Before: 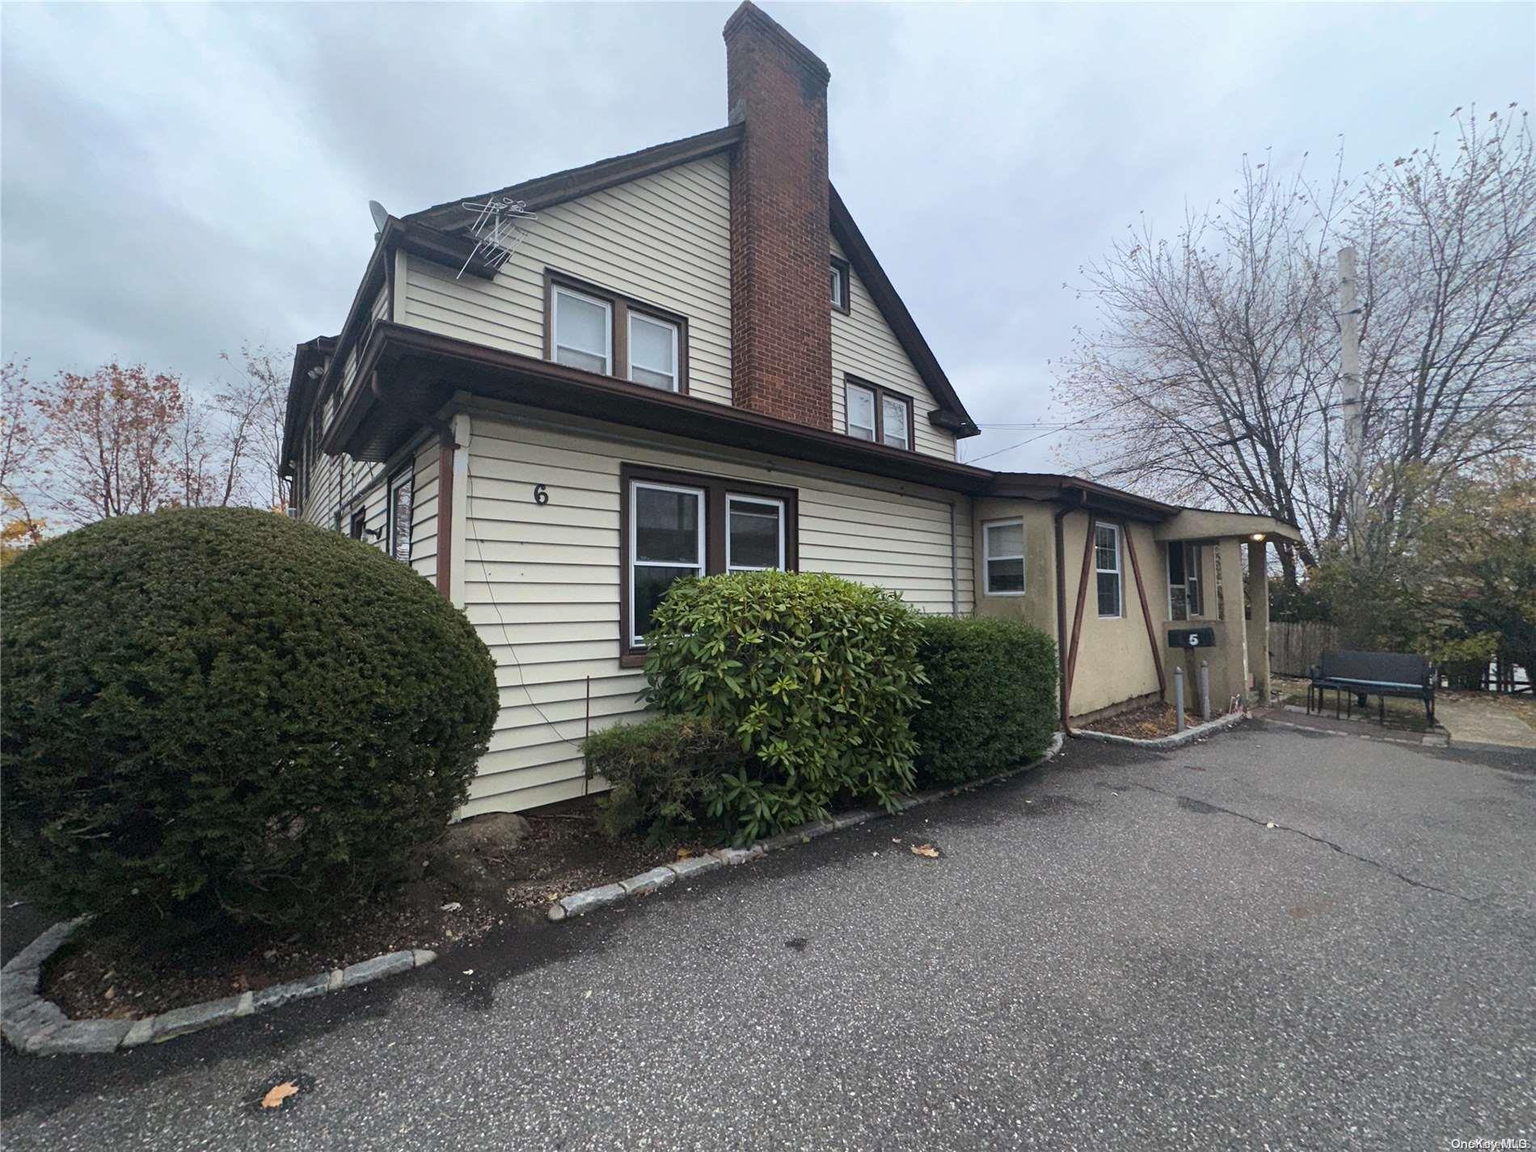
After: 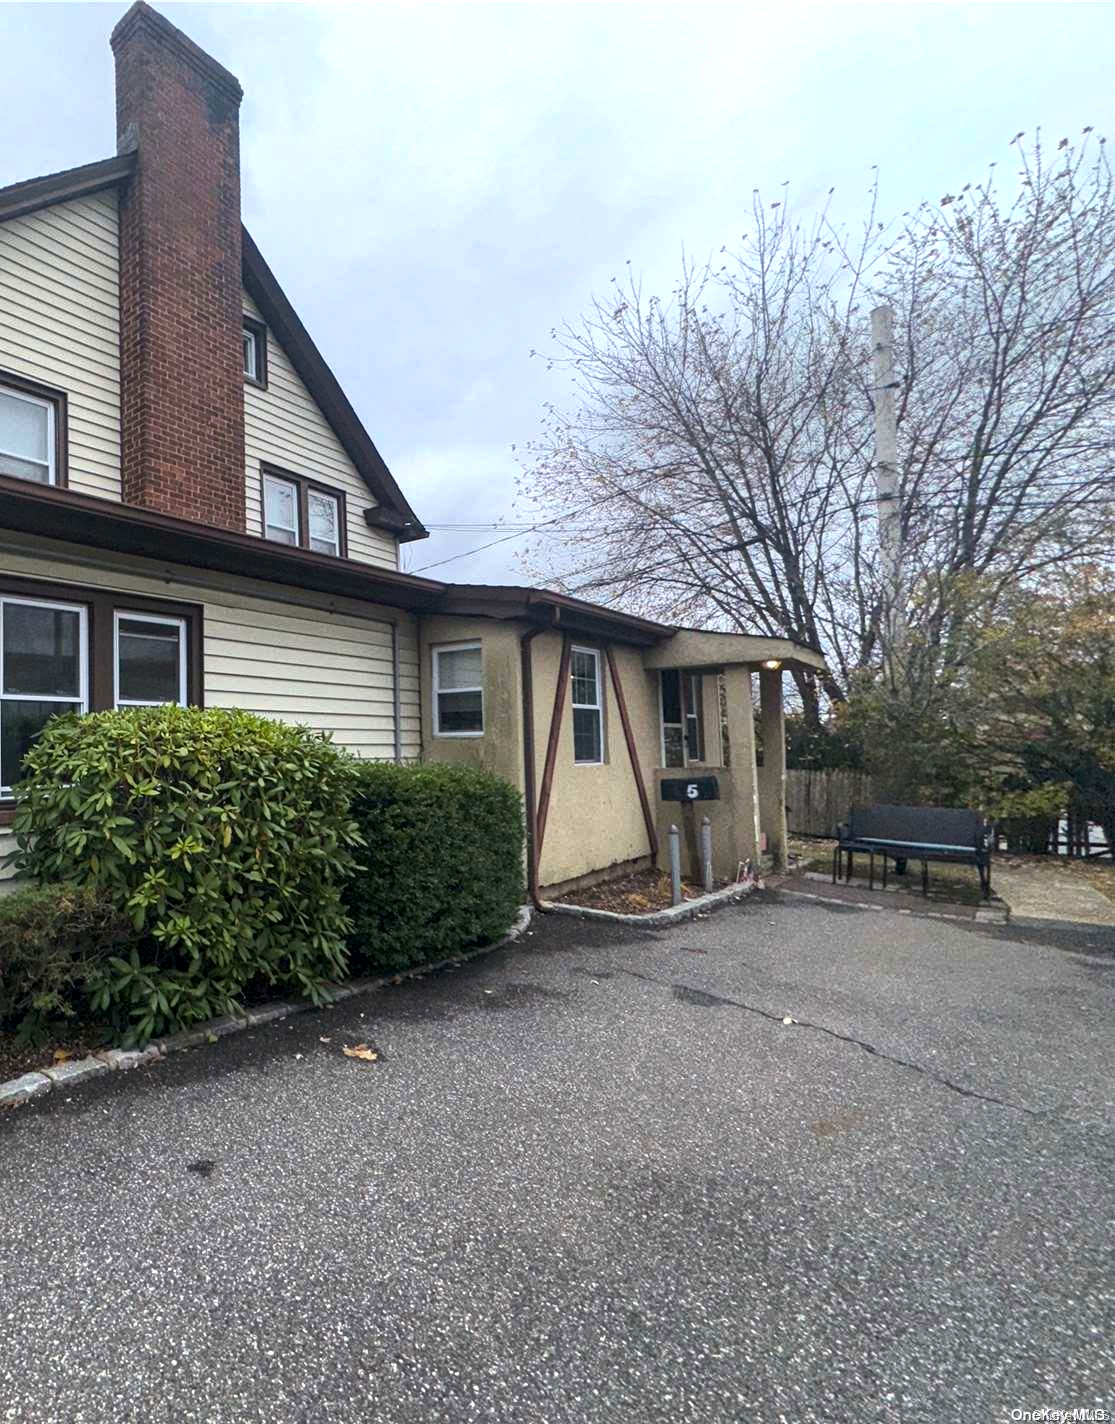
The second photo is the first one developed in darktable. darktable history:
local contrast: on, module defaults
crop: left 41.296%
color balance rgb: perceptual saturation grading › global saturation 0.036%, perceptual brilliance grading › global brilliance 1.525%, perceptual brilliance grading › highlights 7.796%, perceptual brilliance grading › shadows -3.461%, global vibrance 25.444%
